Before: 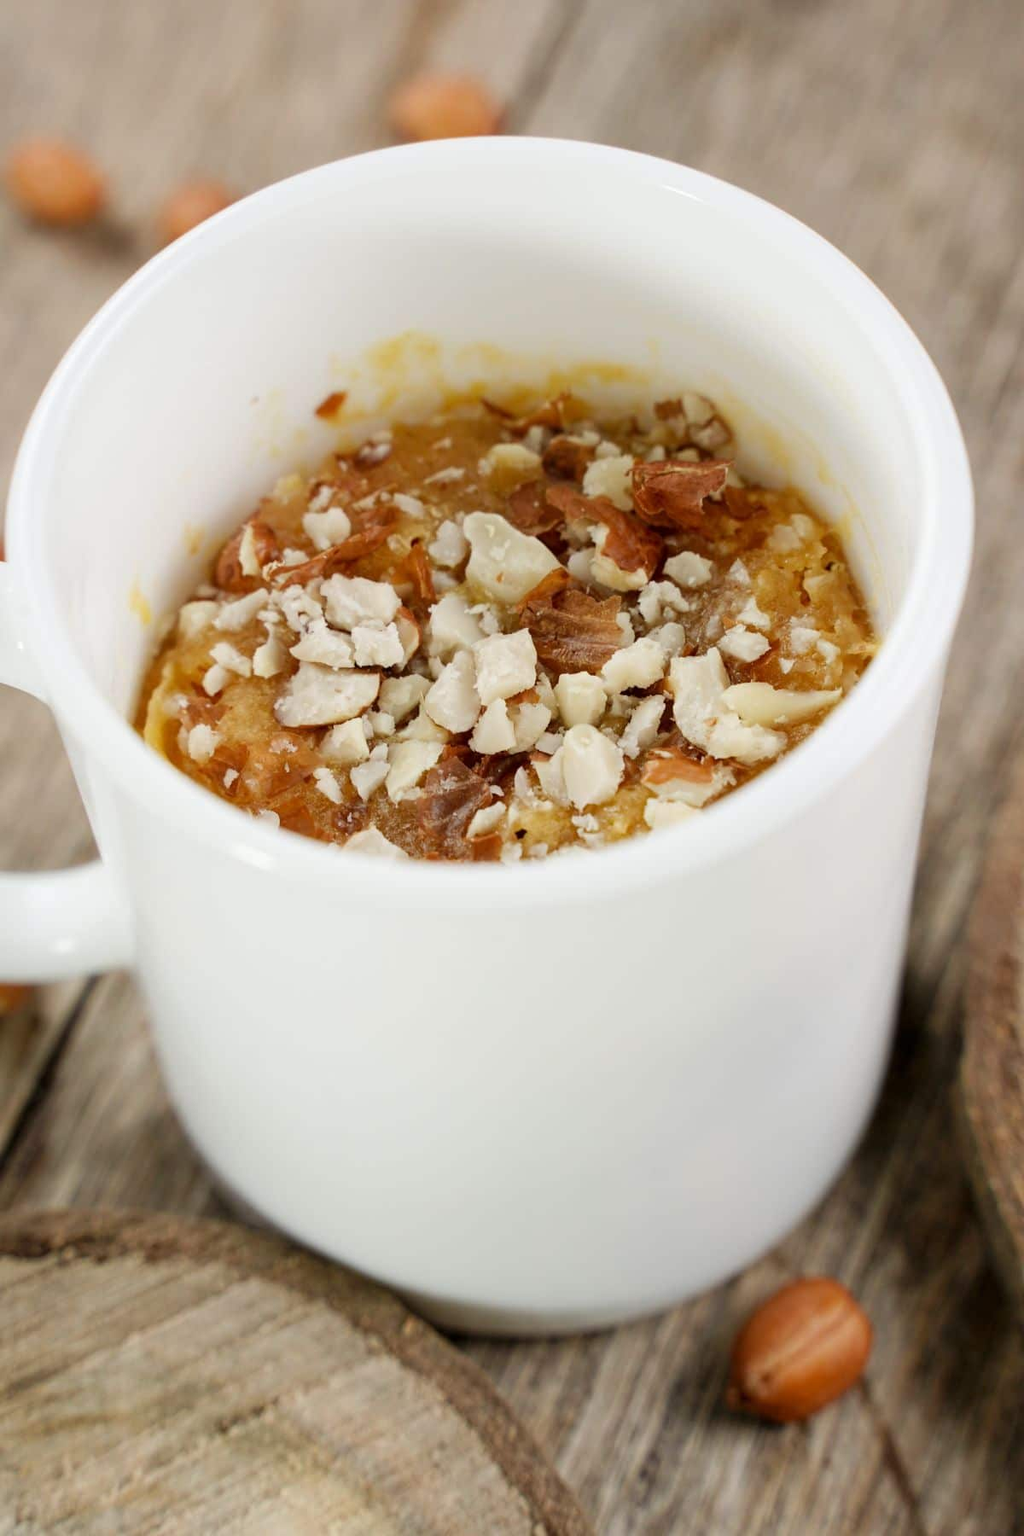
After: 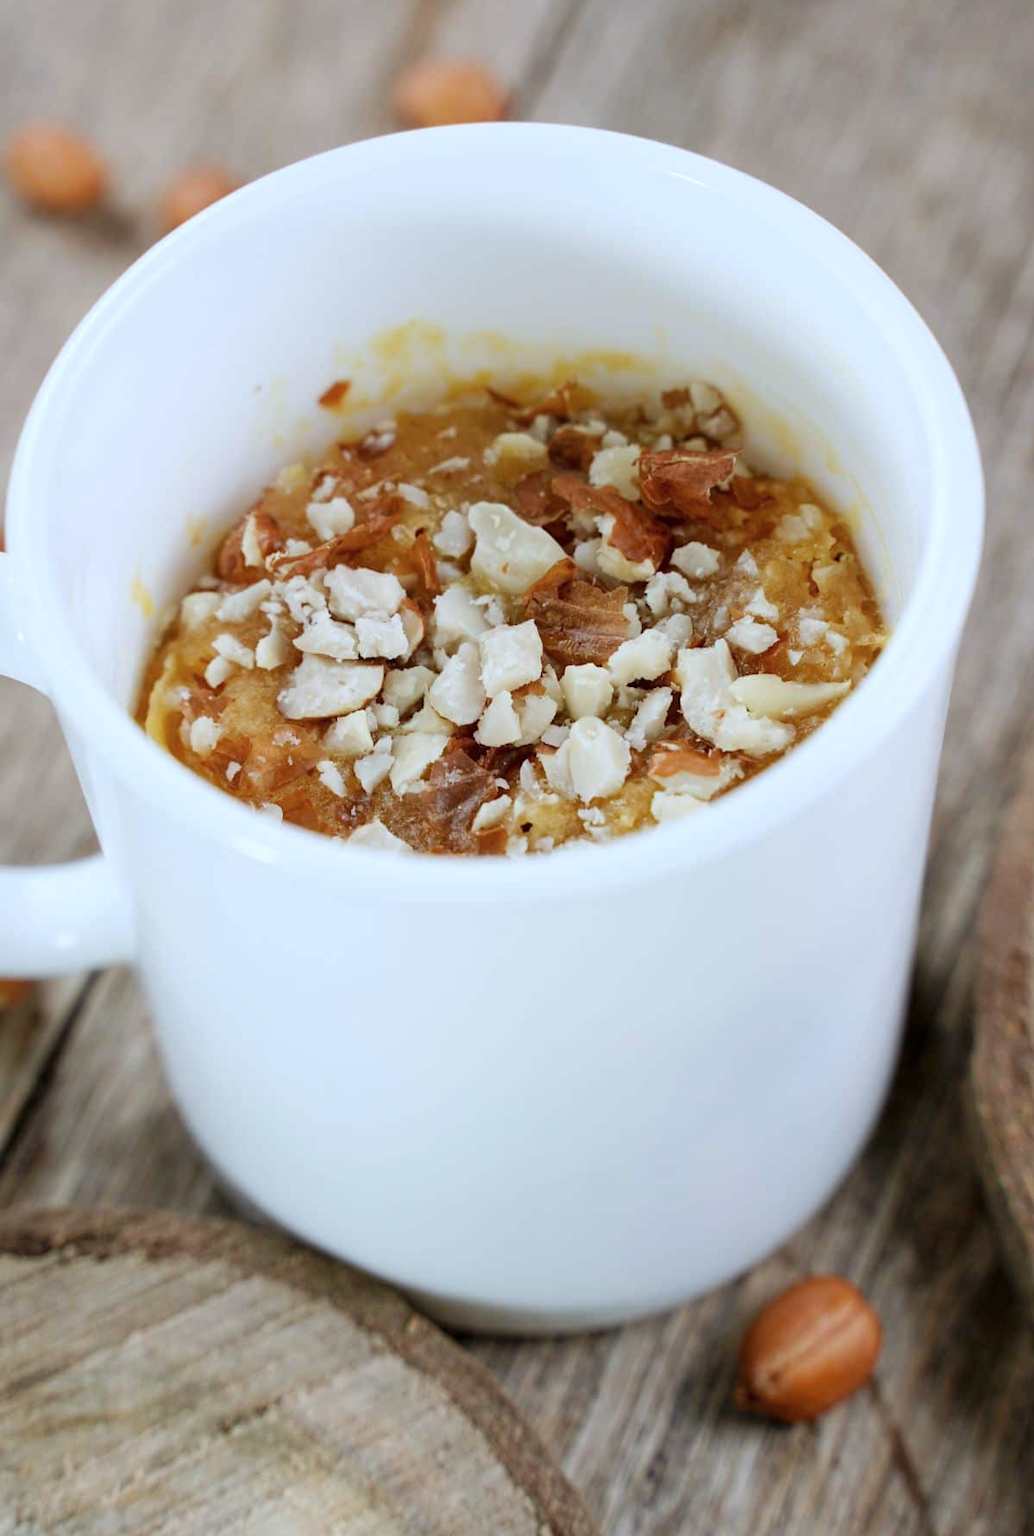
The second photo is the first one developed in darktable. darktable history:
crop: top 1.049%, right 0.001%
color calibration: x 0.372, y 0.386, temperature 4283.97 K
